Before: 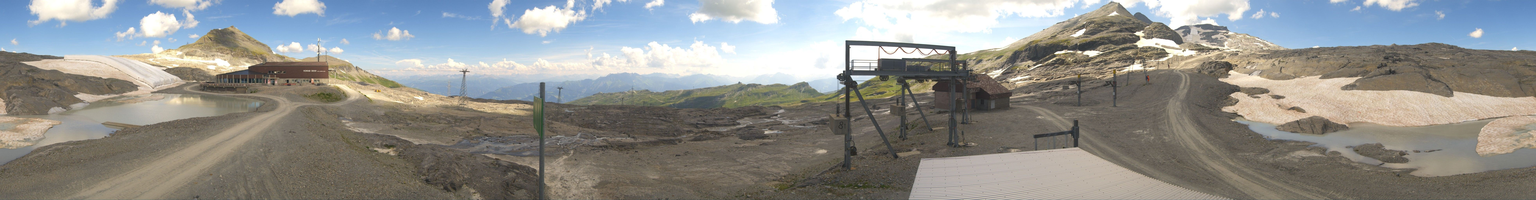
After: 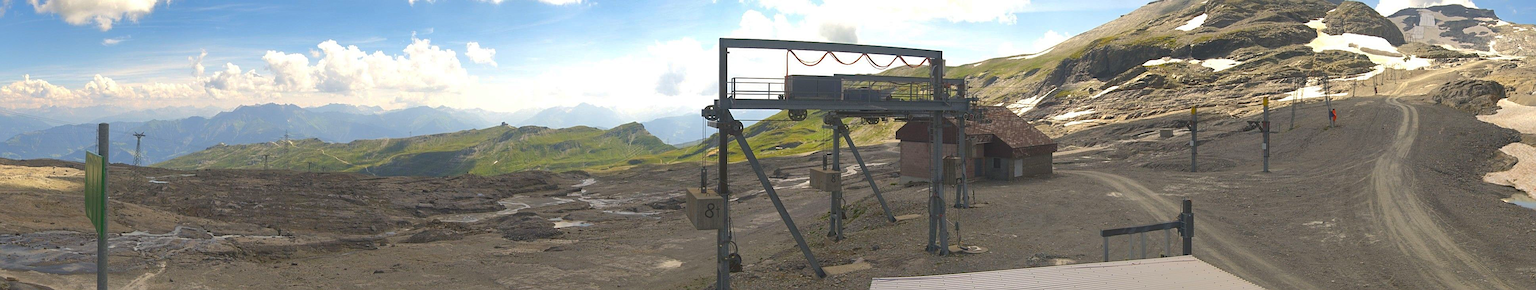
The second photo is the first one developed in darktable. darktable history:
shadows and highlights: on, module defaults
sharpen: on, module defaults
crop: left 32.018%, top 10.975%, right 18.751%, bottom 17.541%
contrast brightness saturation: contrast 0.077, saturation 0.203
